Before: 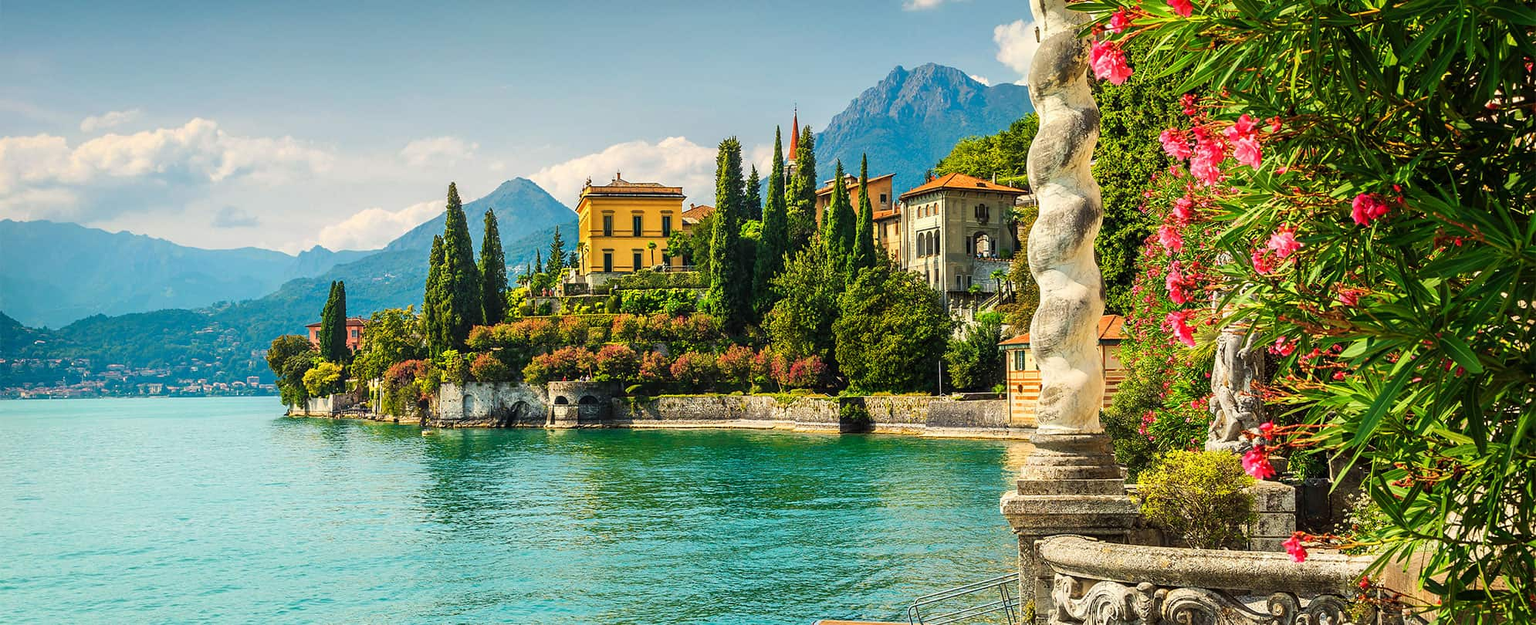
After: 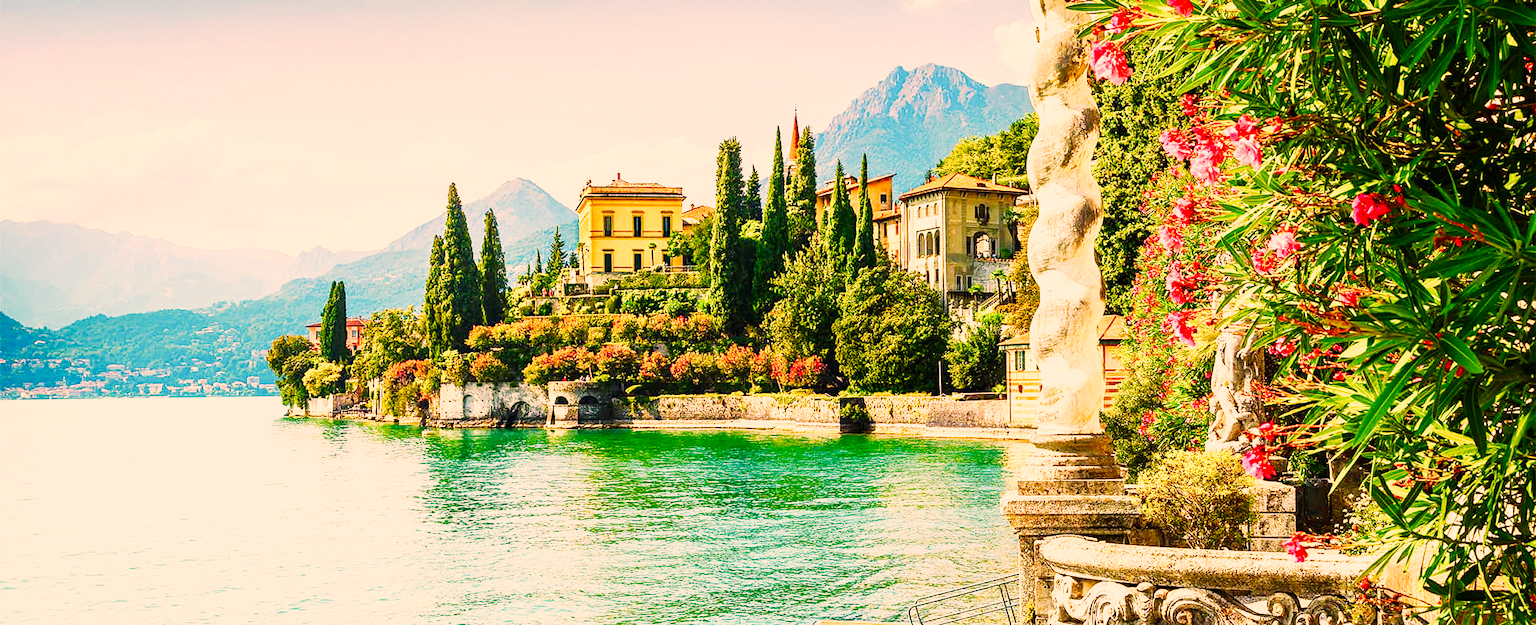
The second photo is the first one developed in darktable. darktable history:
color correction: highlights a* 17.88, highlights b* 18.79
color balance rgb: shadows lift › chroma 1%, shadows lift › hue 113°, highlights gain › chroma 0.2%, highlights gain › hue 333°, perceptual saturation grading › global saturation 20%, perceptual saturation grading › highlights -50%, perceptual saturation grading › shadows 25%, contrast -10%
tone equalizer: on, module defaults
base curve: curves: ch0 [(0, 0) (0.007, 0.004) (0.027, 0.03) (0.046, 0.07) (0.207, 0.54) (0.442, 0.872) (0.673, 0.972) (1, 1)], preserve colors none
